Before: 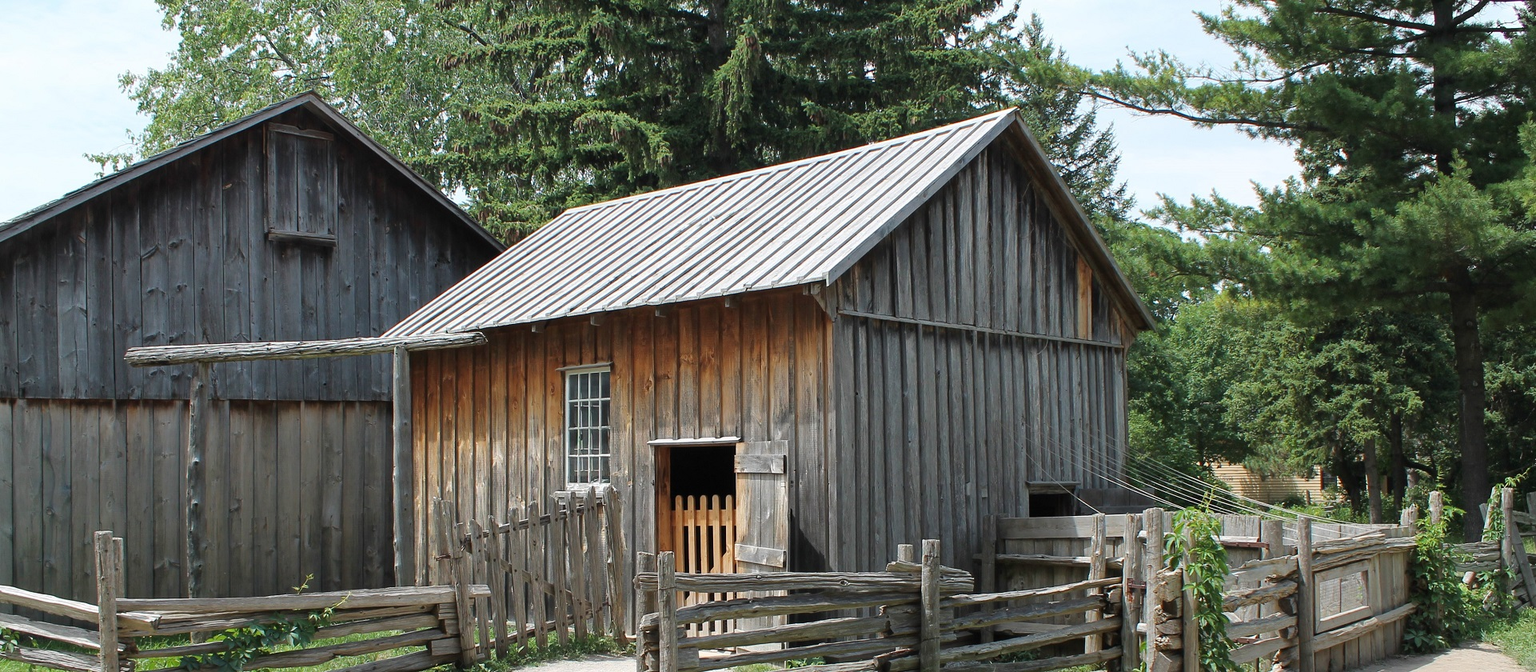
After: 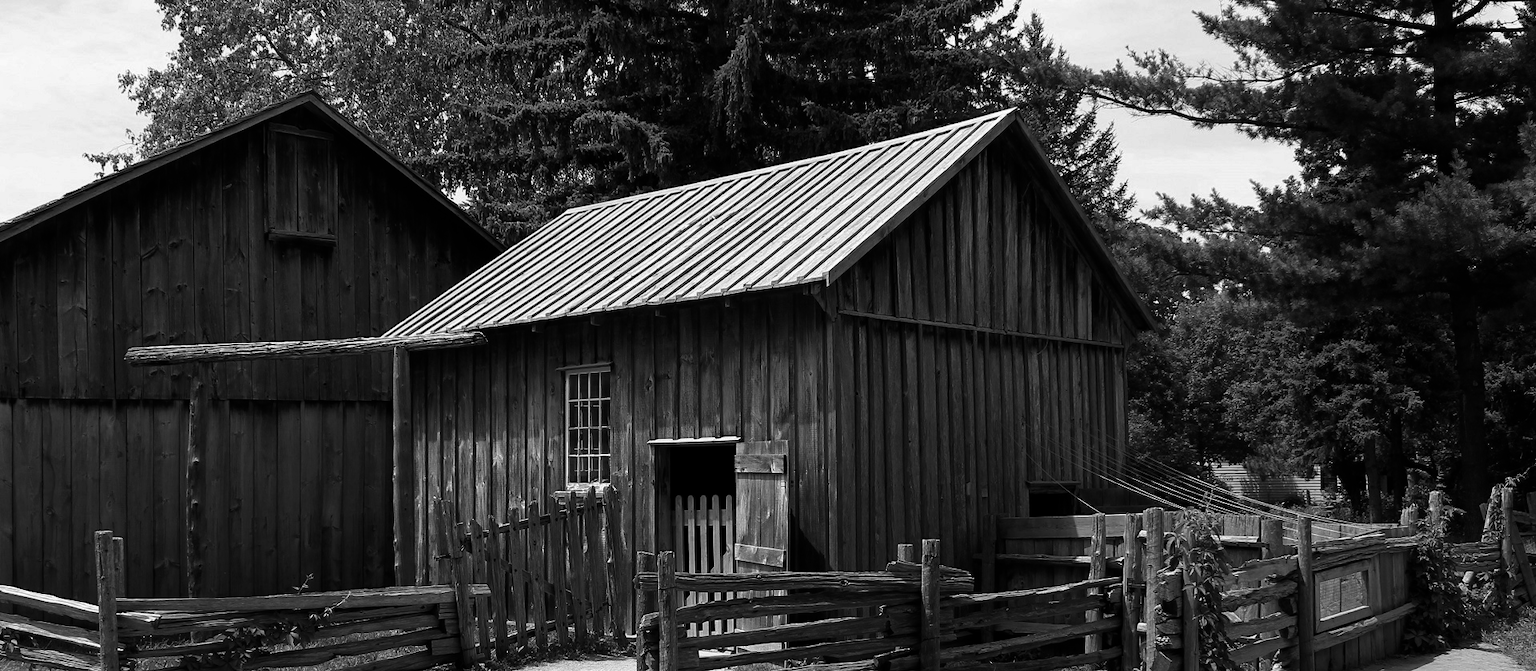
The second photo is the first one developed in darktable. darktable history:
exposure: compensate highlight preservation false
monochrome: on, module defaults
contrast brightness saturation: brightness -0.52
